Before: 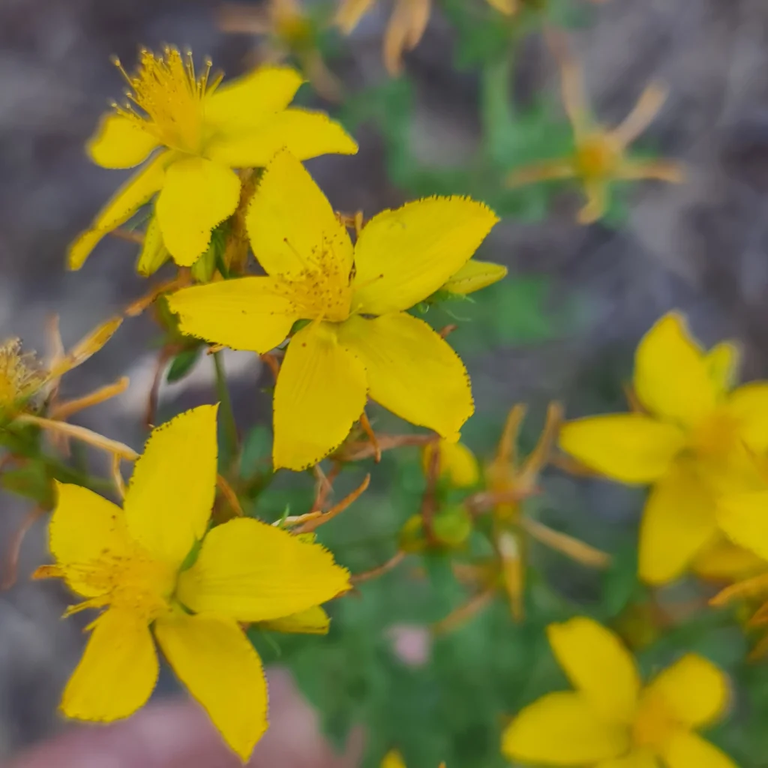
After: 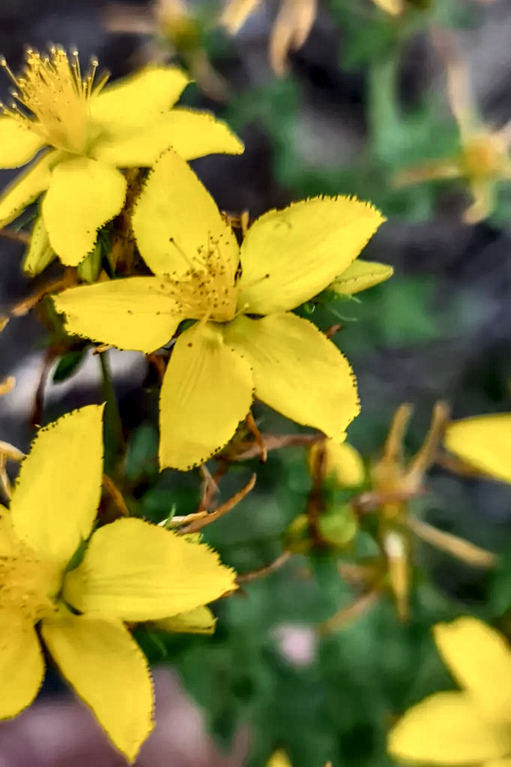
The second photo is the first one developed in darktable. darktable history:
local contrast: shadows 178%, detail 227%
crop and rotate: left 14.86%, right 18.522%
